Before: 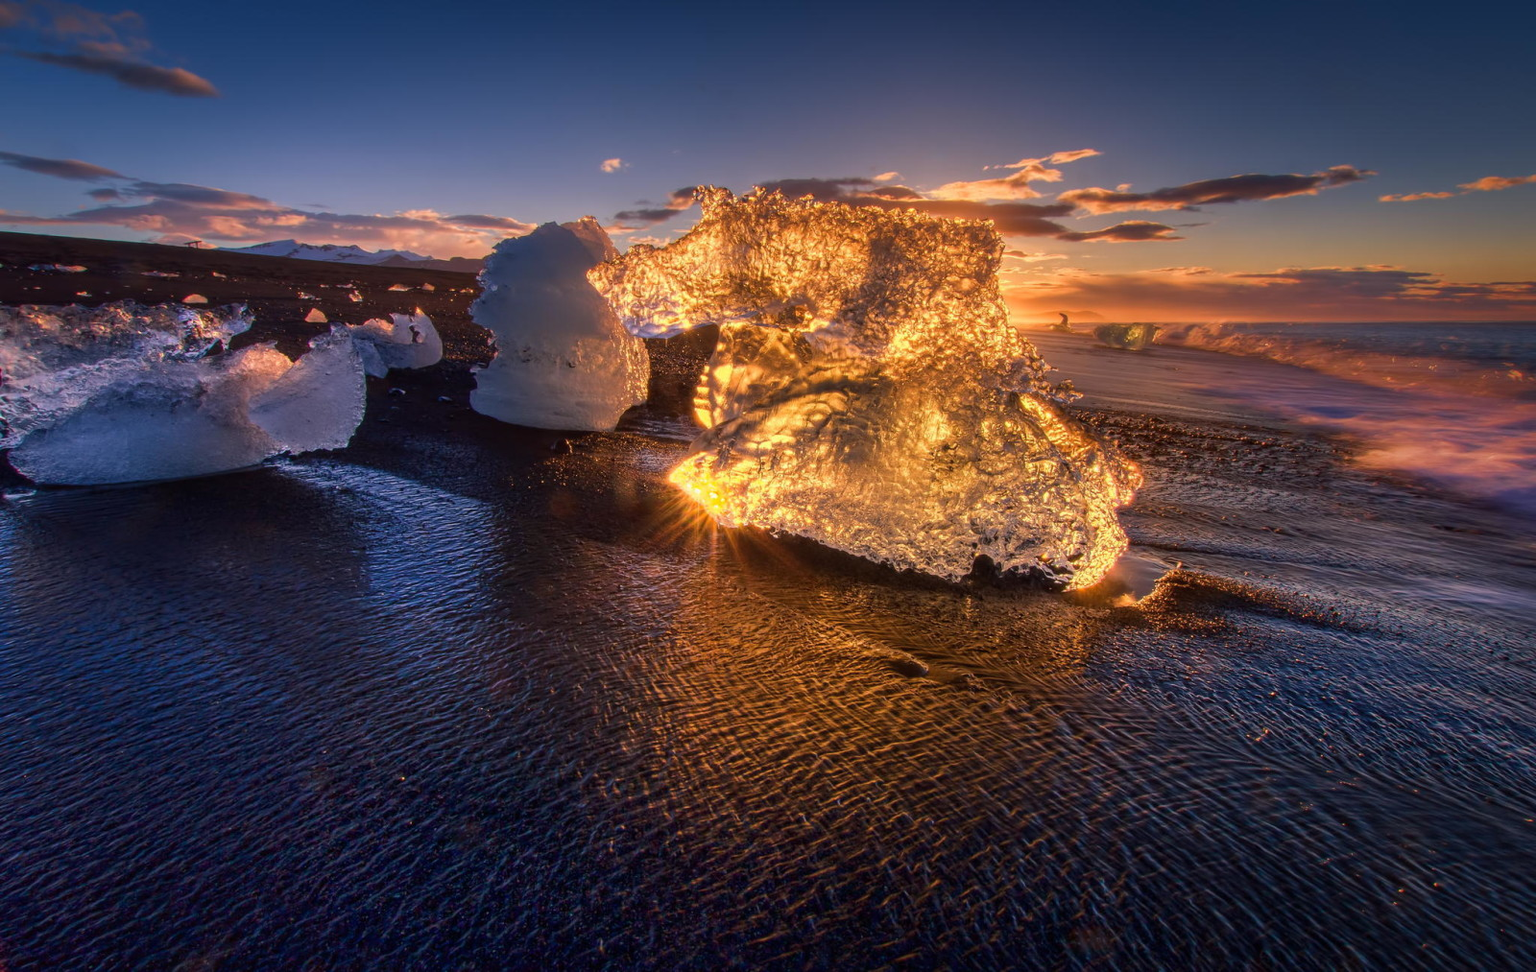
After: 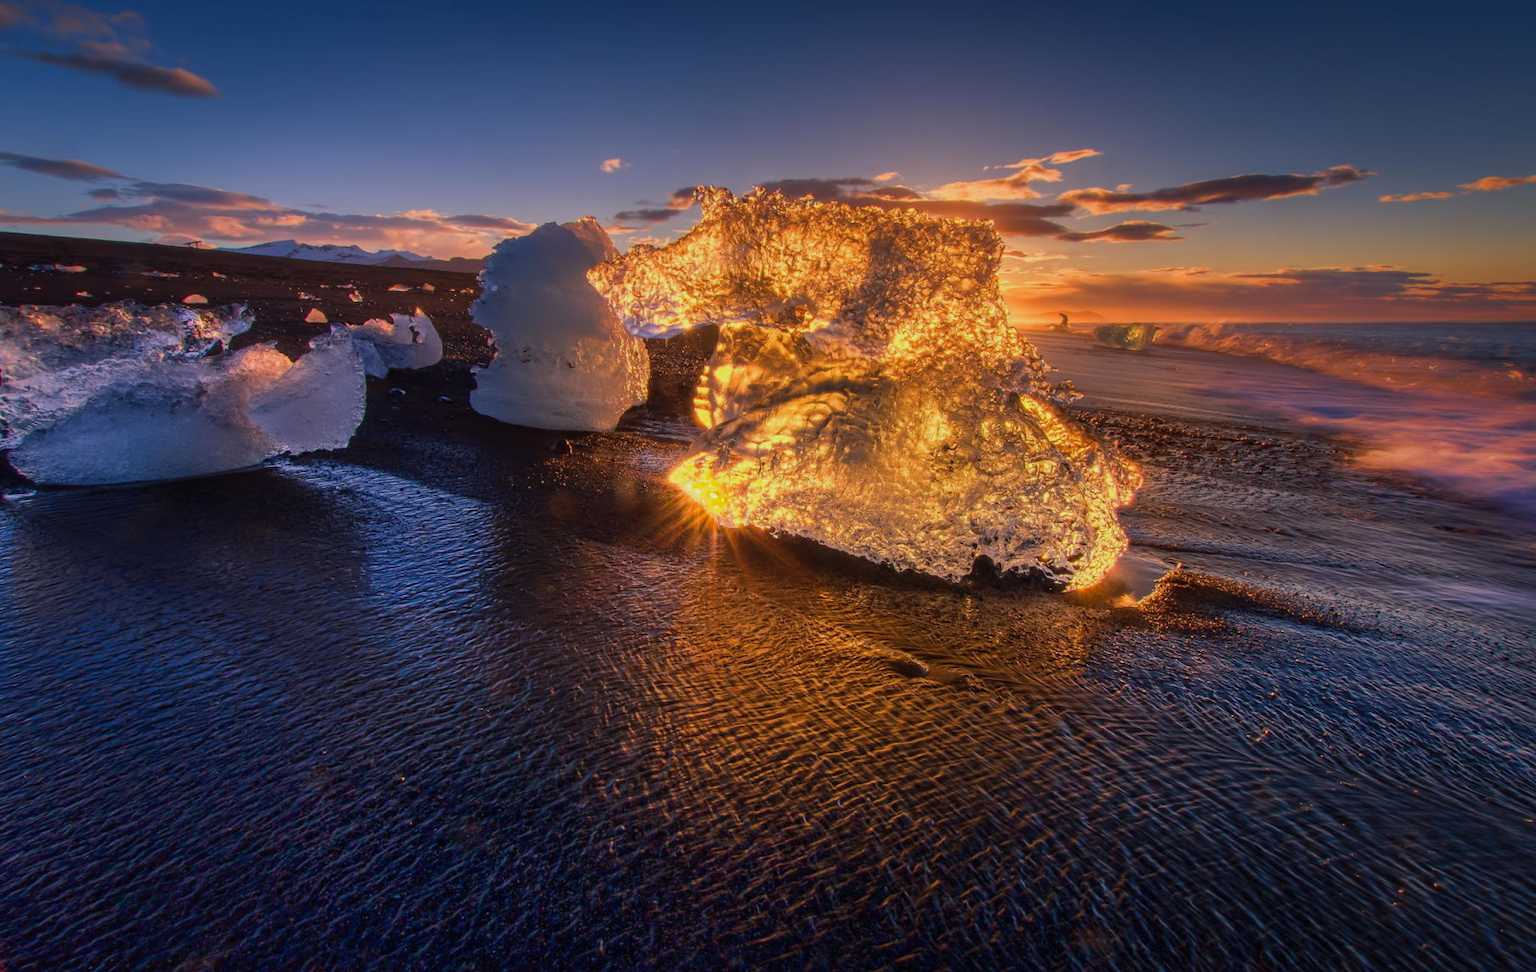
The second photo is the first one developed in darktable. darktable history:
contrast brightness saturation: contrast 0.03, brightness 0.06, saturation 0.13
exposure: exposure -0.36 EV, compensate highlight preservation false
